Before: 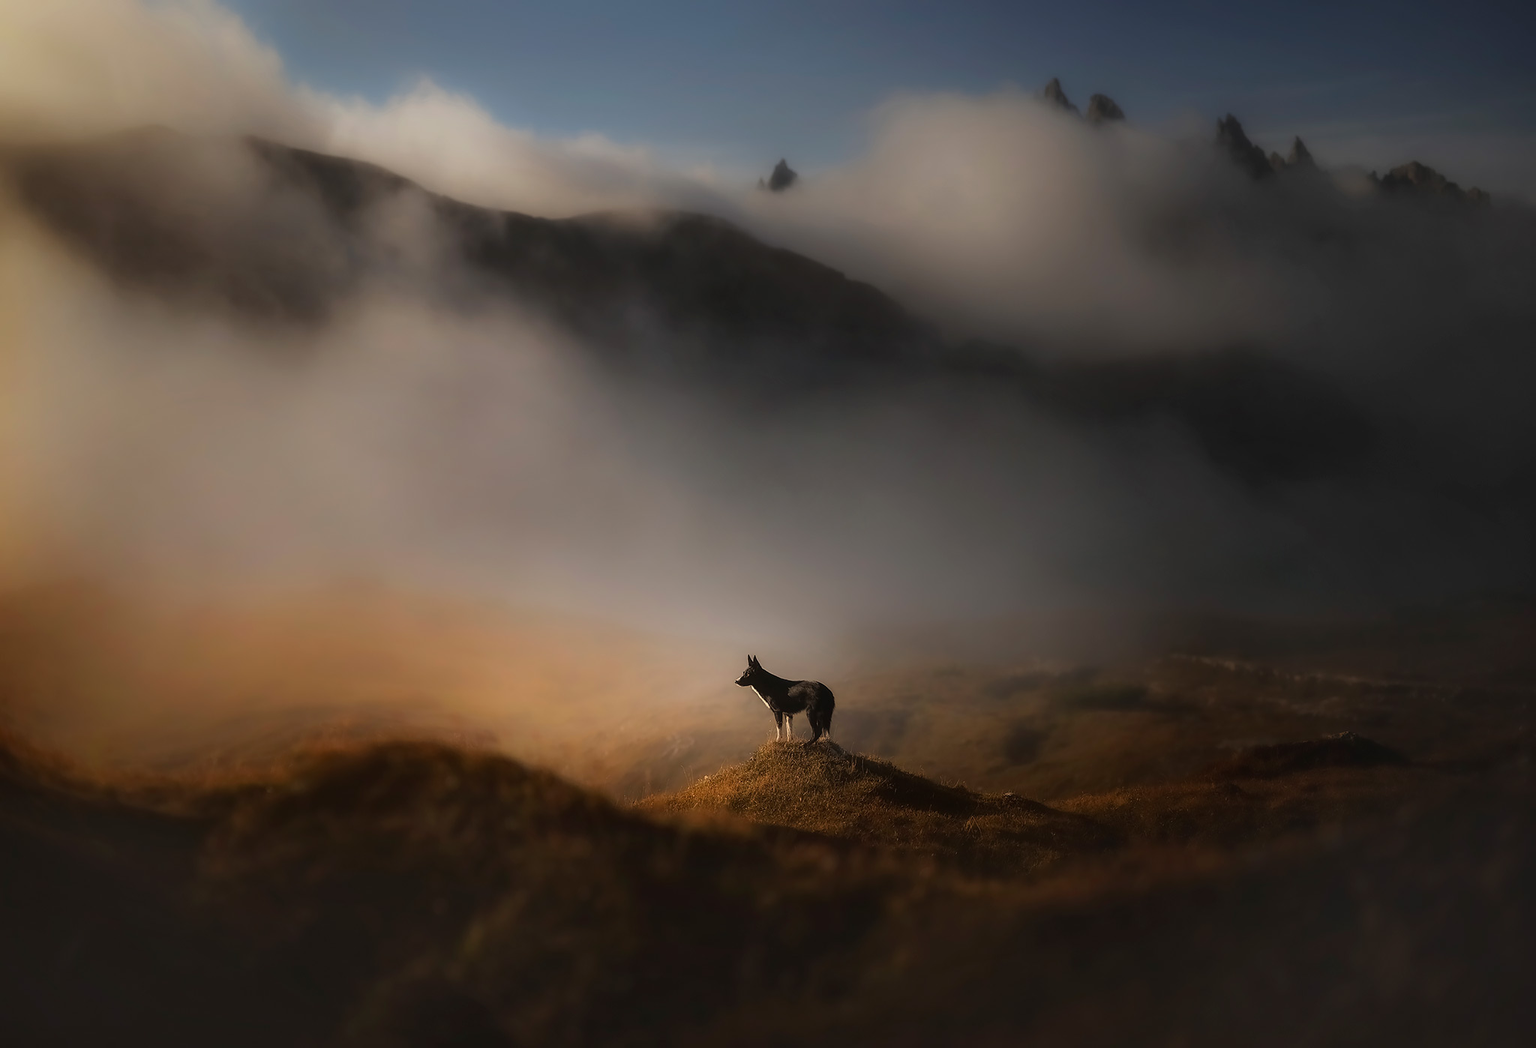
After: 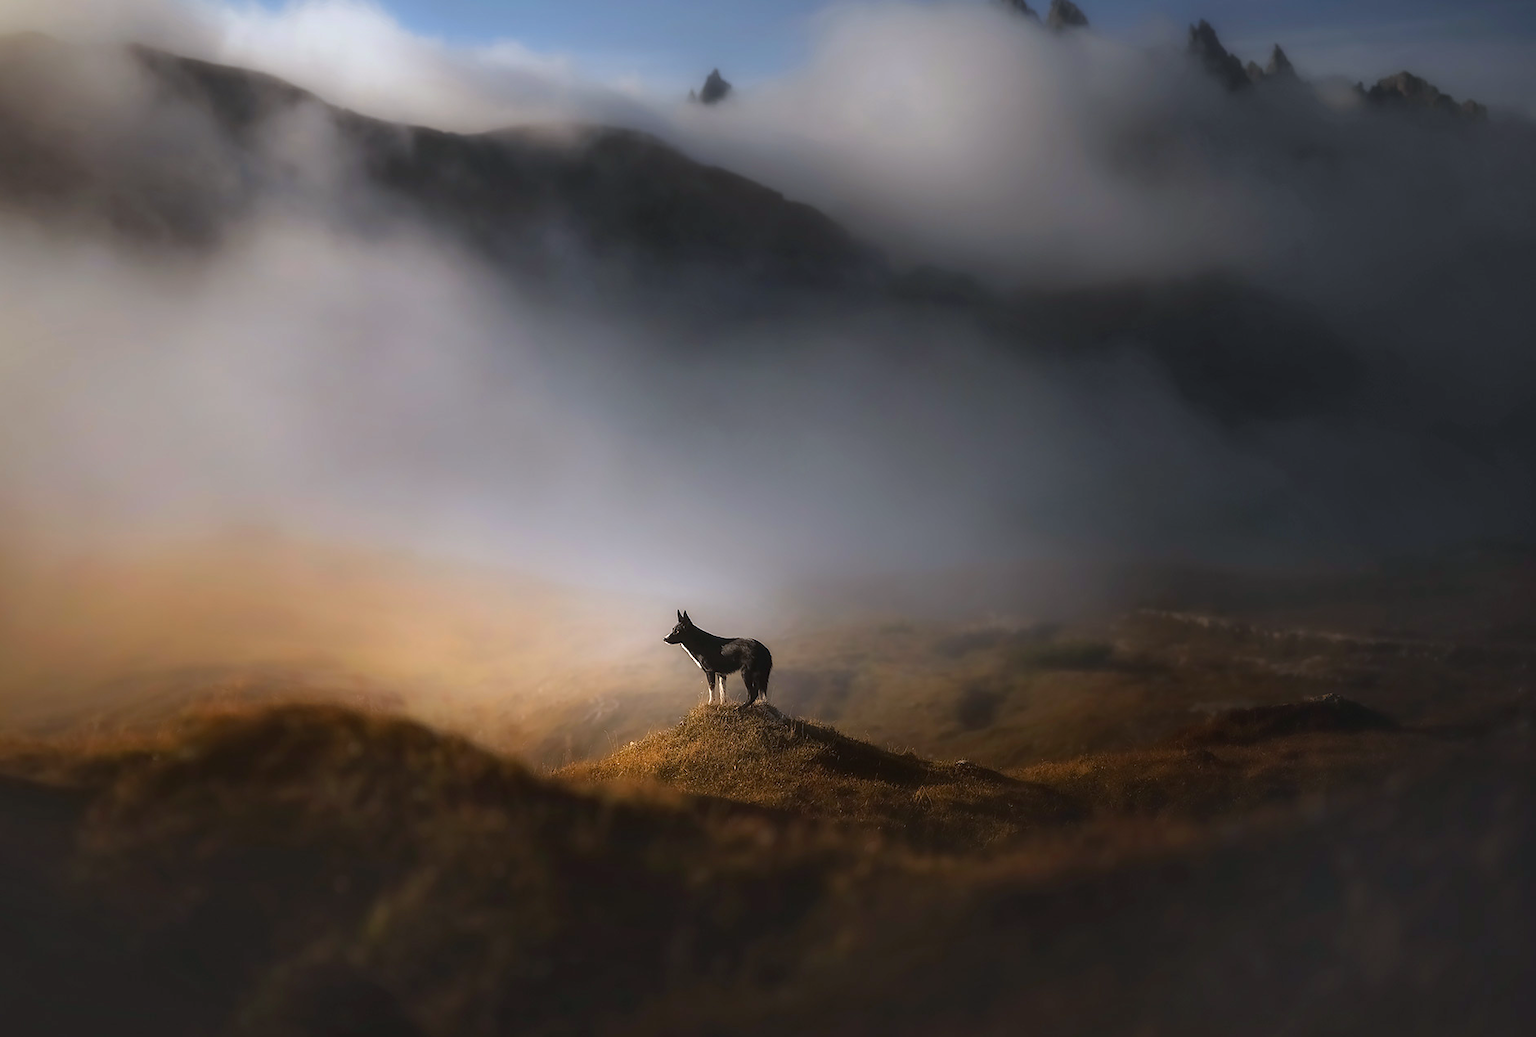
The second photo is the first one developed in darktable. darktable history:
exposure: exposure 0.661 EV, compensate highlight preservation false
white balance: red 0.926, green 1.003, blue 1.133
crop and rotate: left 8.262%, top 9.226%
